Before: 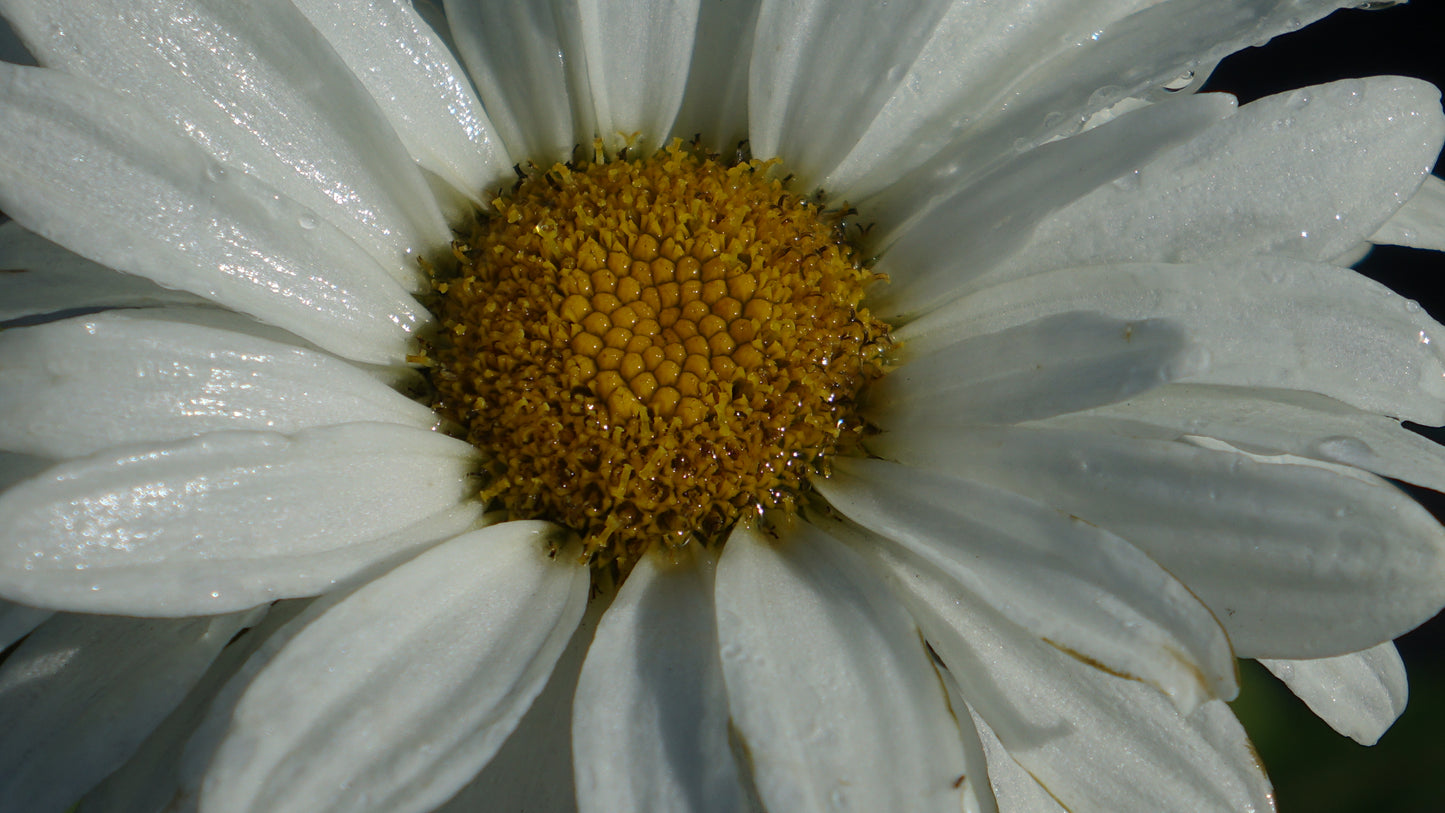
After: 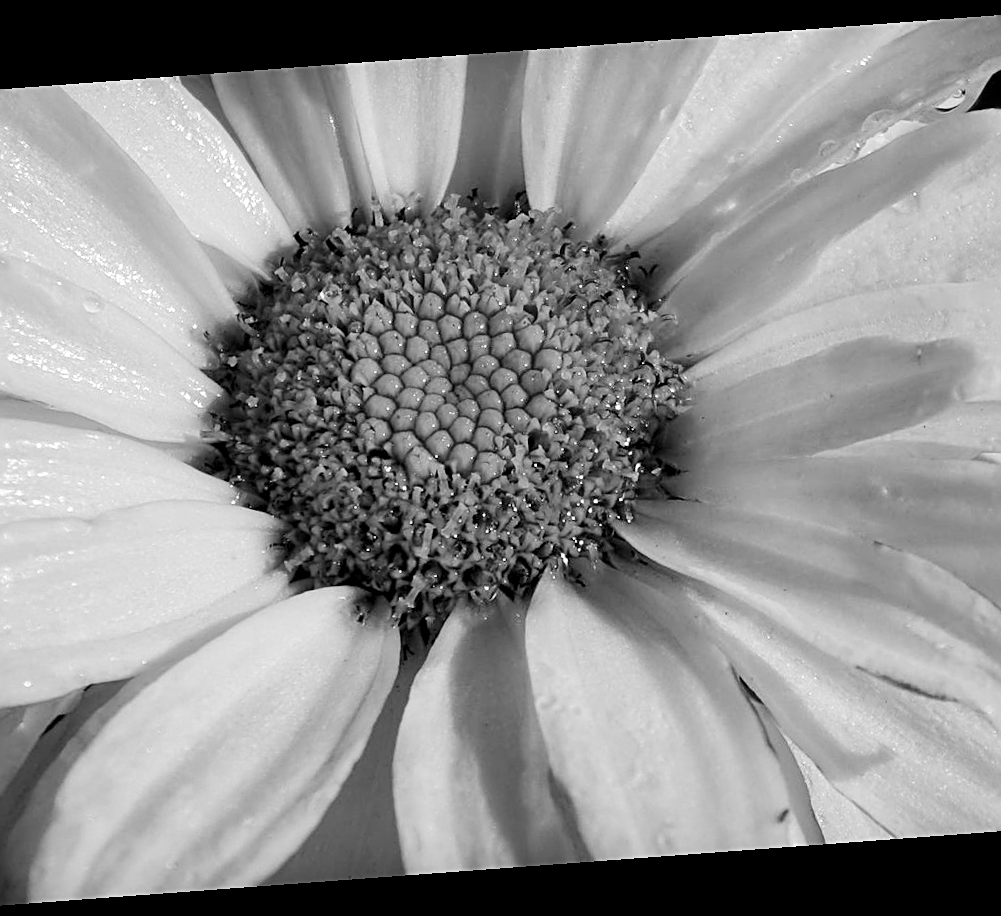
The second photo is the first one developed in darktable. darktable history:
crop and rotate: left 15.446%, right 17.836%
sharpen: on, module defaults
monochrome: size 3.1
rotate and perspective: rotation -4.25°, automatic cropping off
local contrast: mode bilateral grid, contrast 50, coarseness 50, detail 150%, midtone range 0.2
shadows and highlights: shadows -70, highlights 35, soften with gaussian
exposure: black level correction 0.001, exposure 1.129 EV, compensate exposure bias true, compensate highlight preservation false
filmic rgb: black relative exposure -7.65 EV, white relative exposure 4.56 EV, hardness 3.61, color science v6 (2022)
